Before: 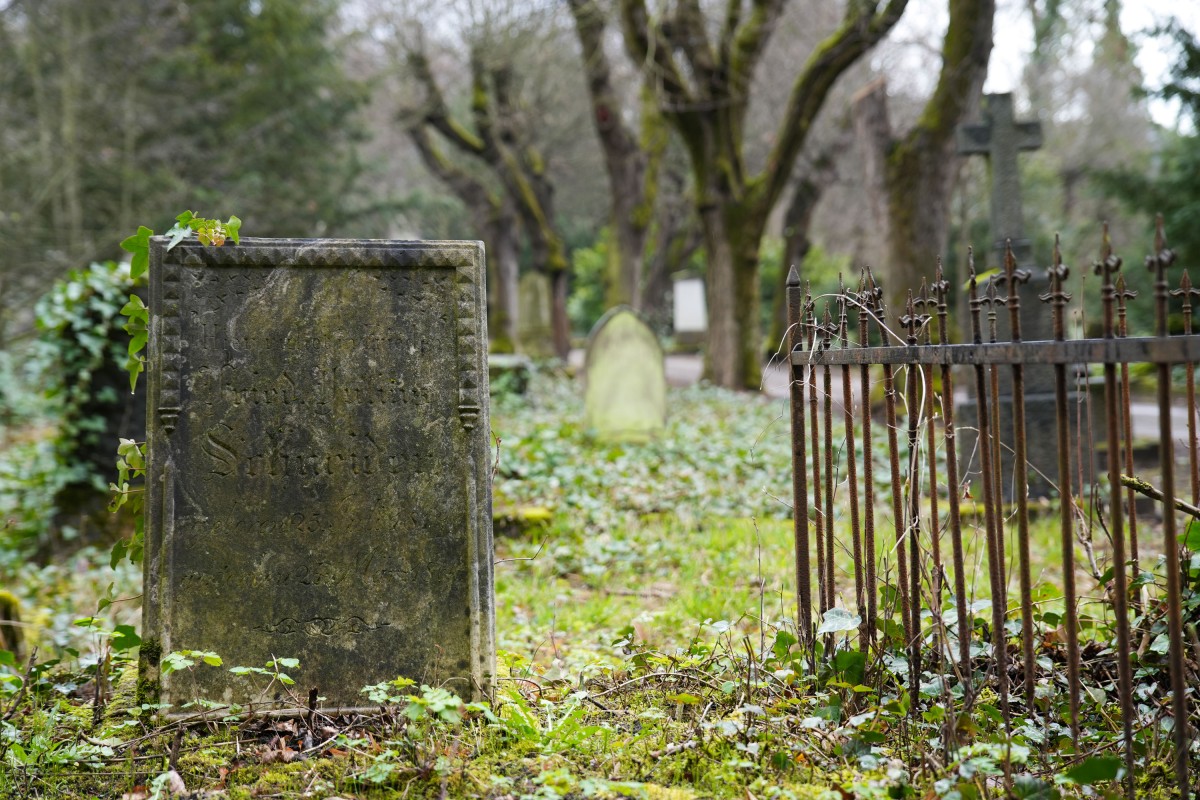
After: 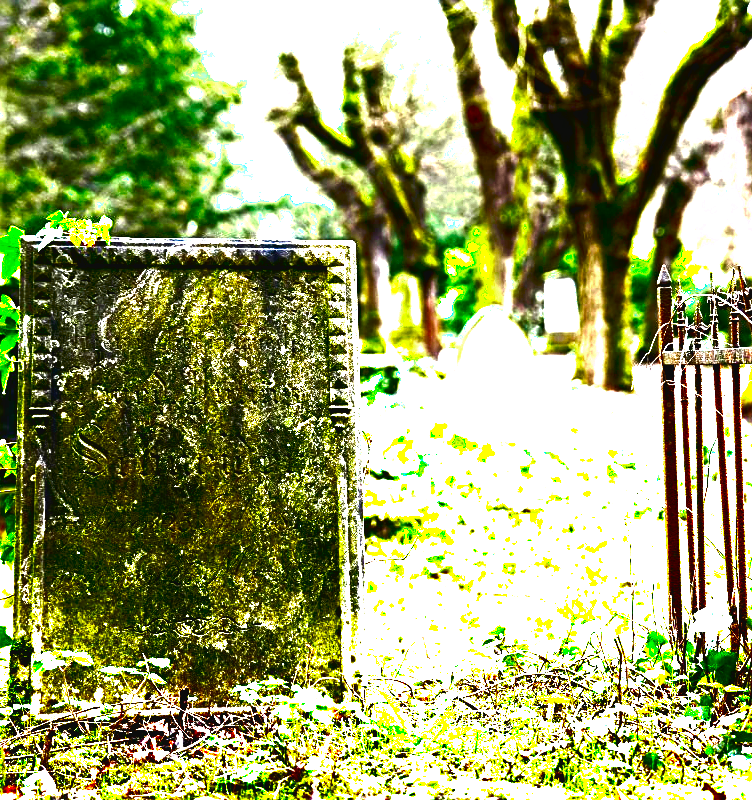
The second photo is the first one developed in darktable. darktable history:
tone curve: curves: ch0 [(0, 0) (0.003, 0.023) (0.011, 0.033) (0.025, 0.057) (0.044, 0.099) (0.069, 0.132) (0.1, 0.155) (0.136, 0.179) (0.177, 0.213) (0.224, 0.255) (0.277, 0.299) (0.335, 0.347) (0.399, 0.407) (0.468, 0.473) (0.543, 0.546) (0.623, 0.619) (0.709, 0.698) (0.801, 0.775) (0.898, 0.871) (1, 1)], preserve colors none
contrast brightness saturation: brightness -0.983, saturation 0.985
base curve: curves: ch0 [(0, 0.036) (0.083, 0.04) (0.804, 1)], preserve colors none
sharpen: on, module defaults
crop: left 10.826%, right 26.451%
exposure: black level correction 0, exposure 2.392 EV, compensate highlight preservation false
